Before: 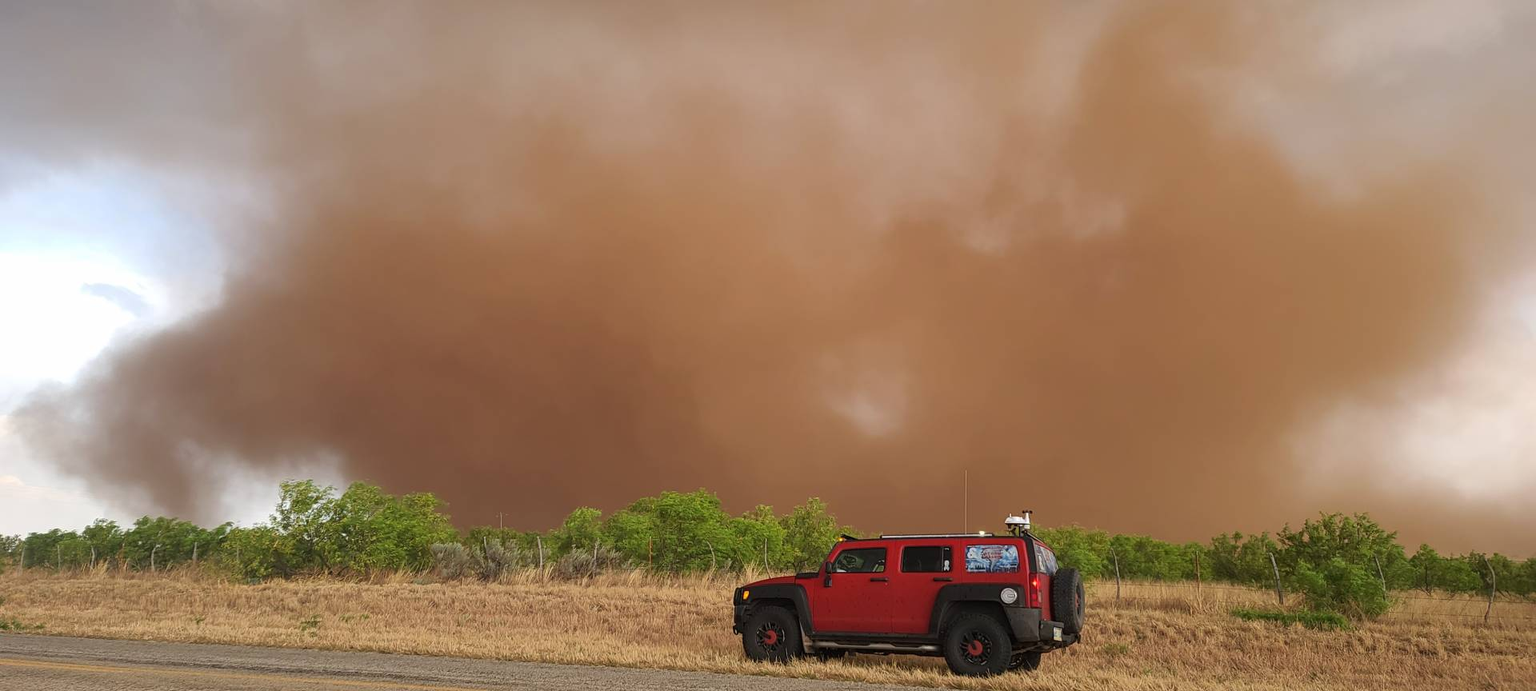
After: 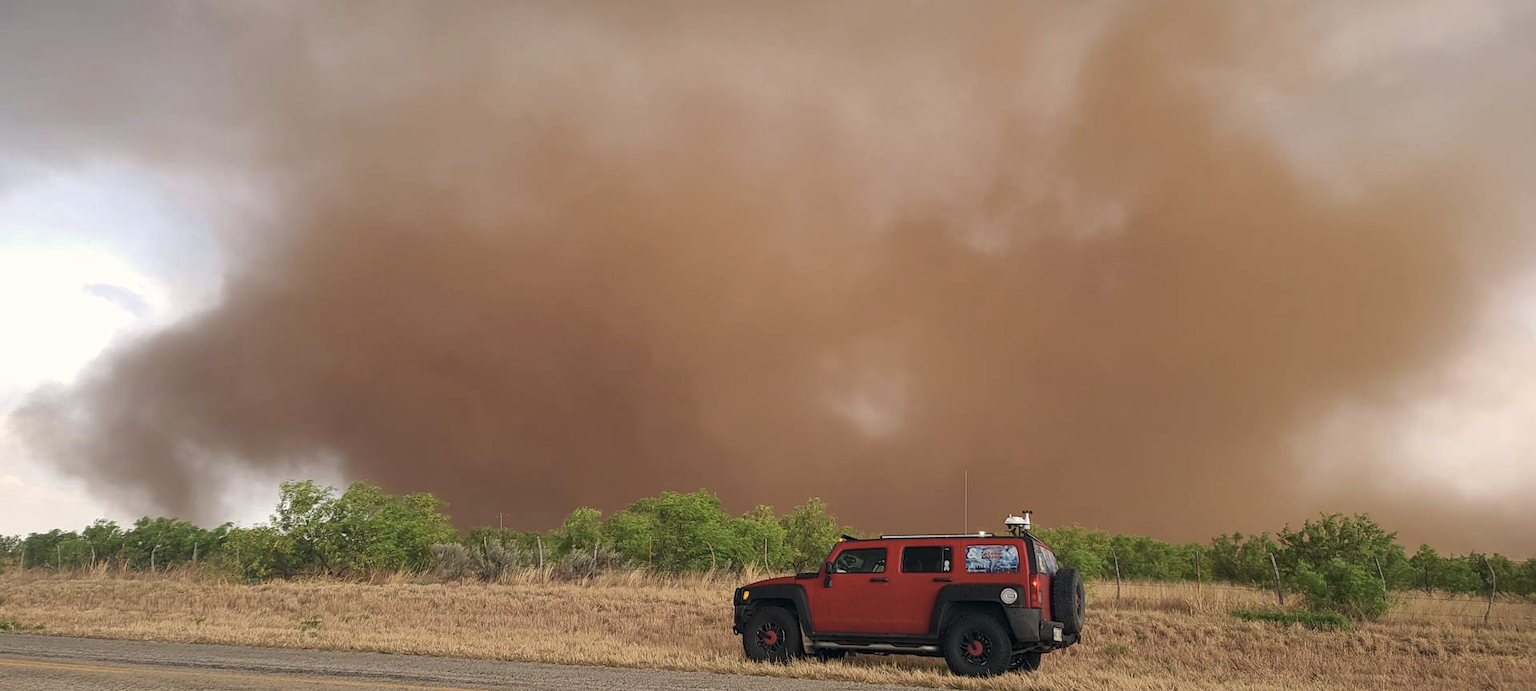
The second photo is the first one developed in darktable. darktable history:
color correction: highlights a* 2.92, highlights b* 4.99, shadows a* -2.64, shadows b* -4.84, saturation 0.798
